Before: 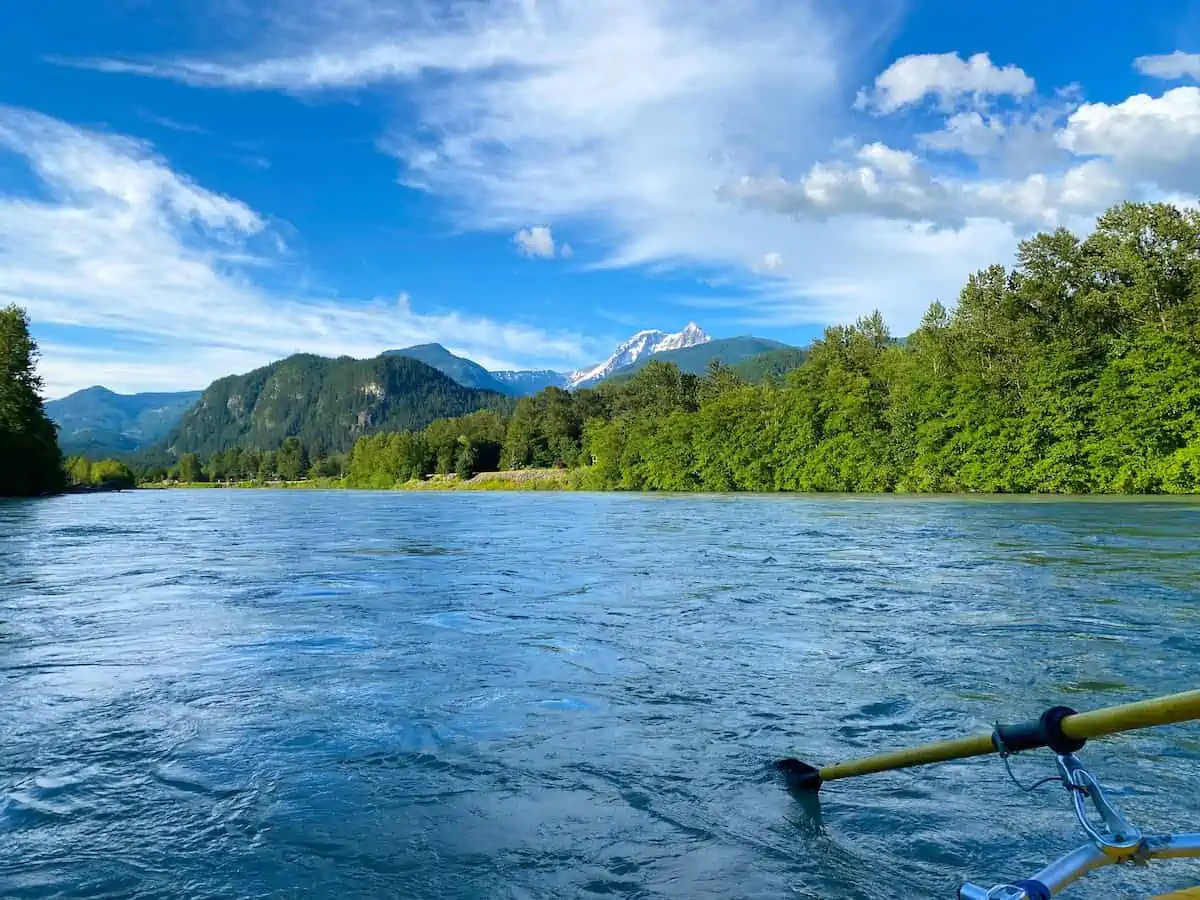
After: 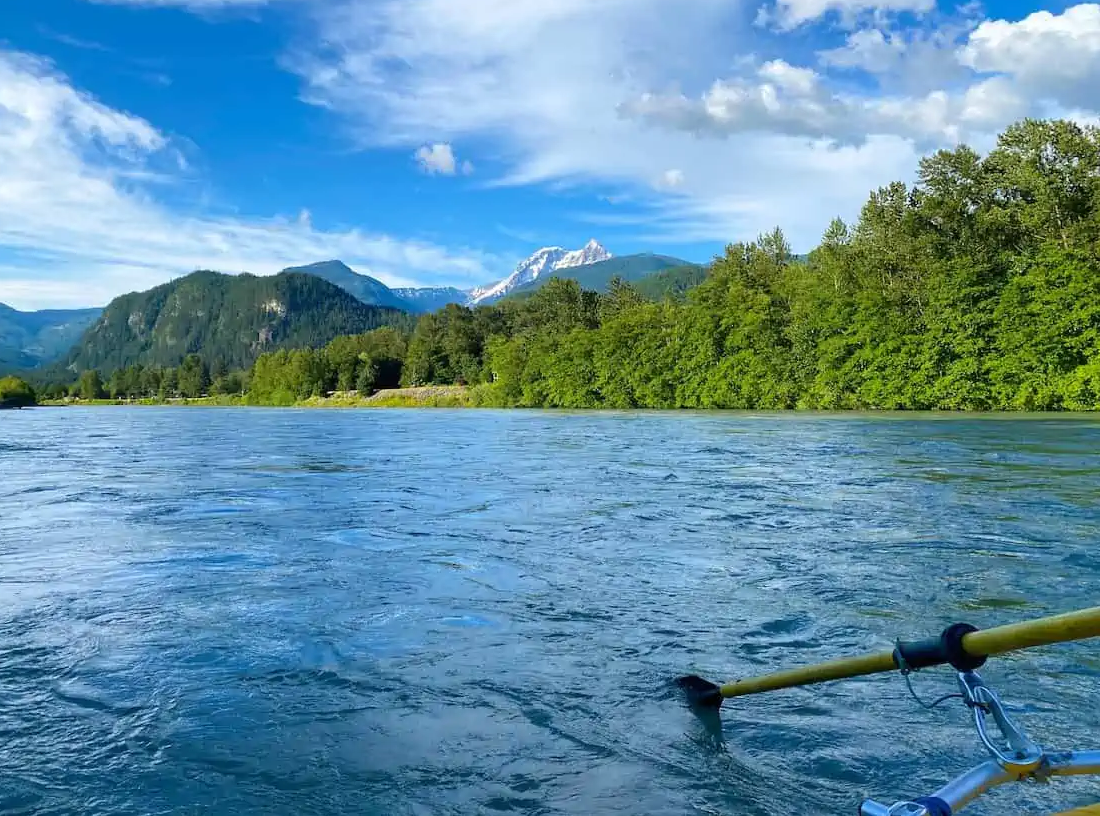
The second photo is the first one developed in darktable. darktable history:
crop and rotate: left 8.305%, top 9.293%
